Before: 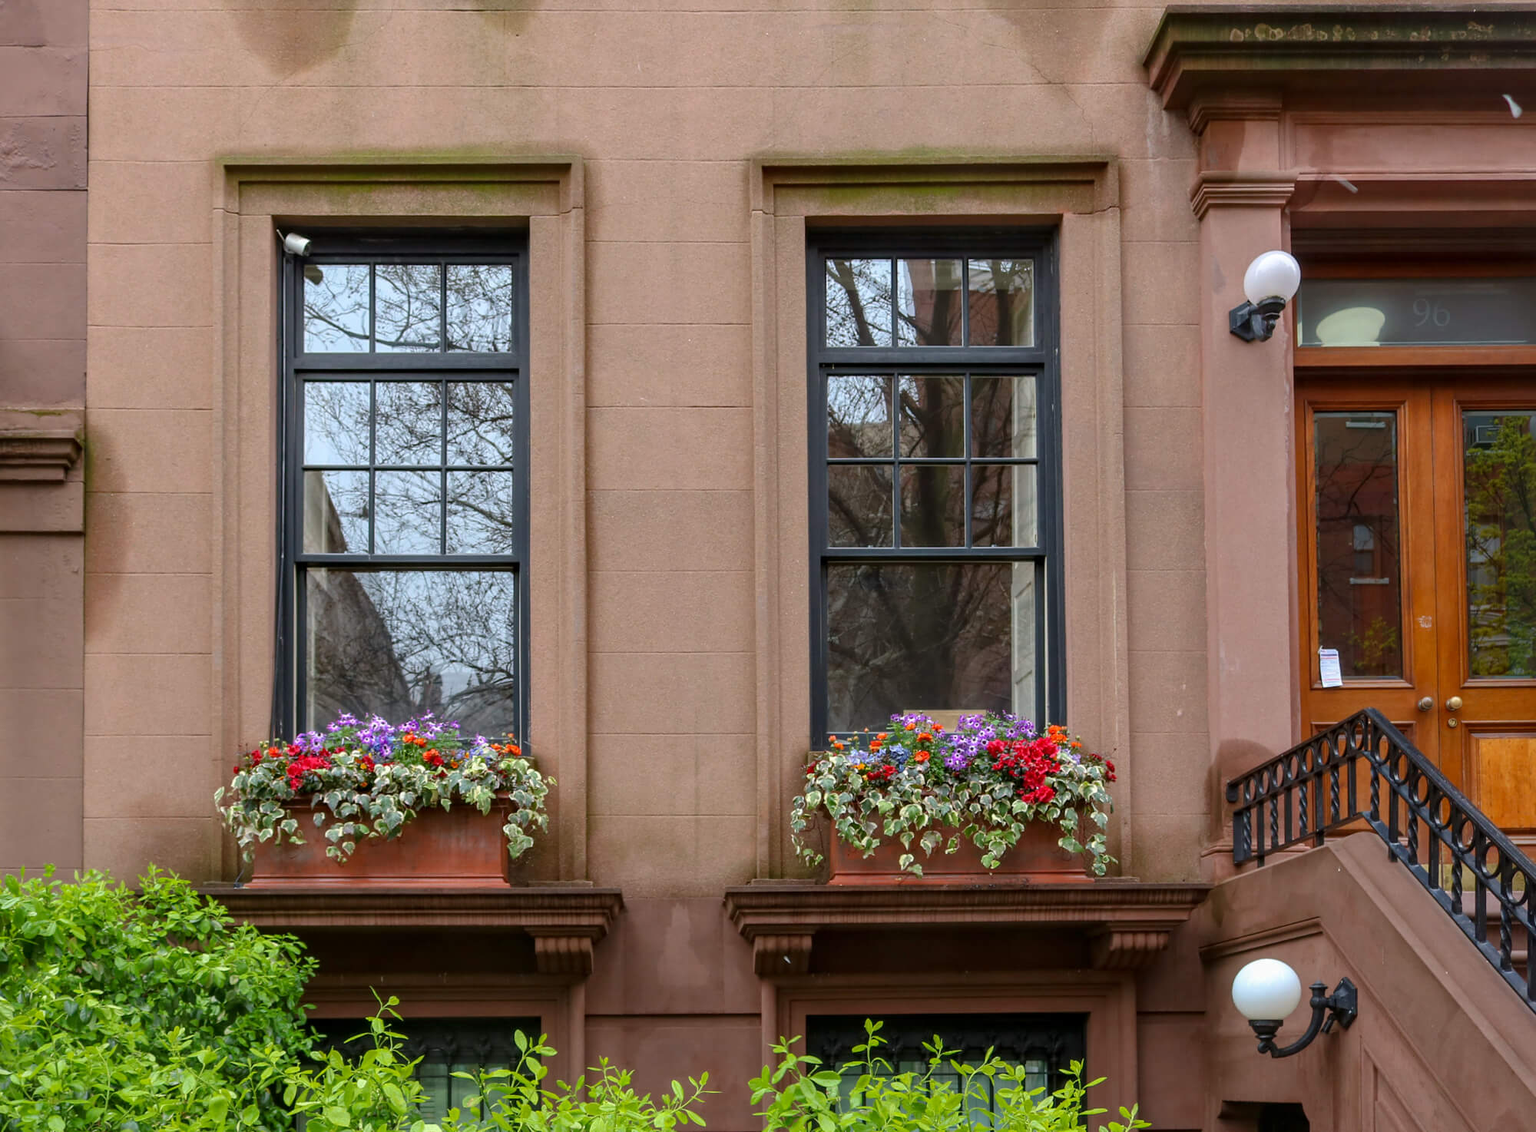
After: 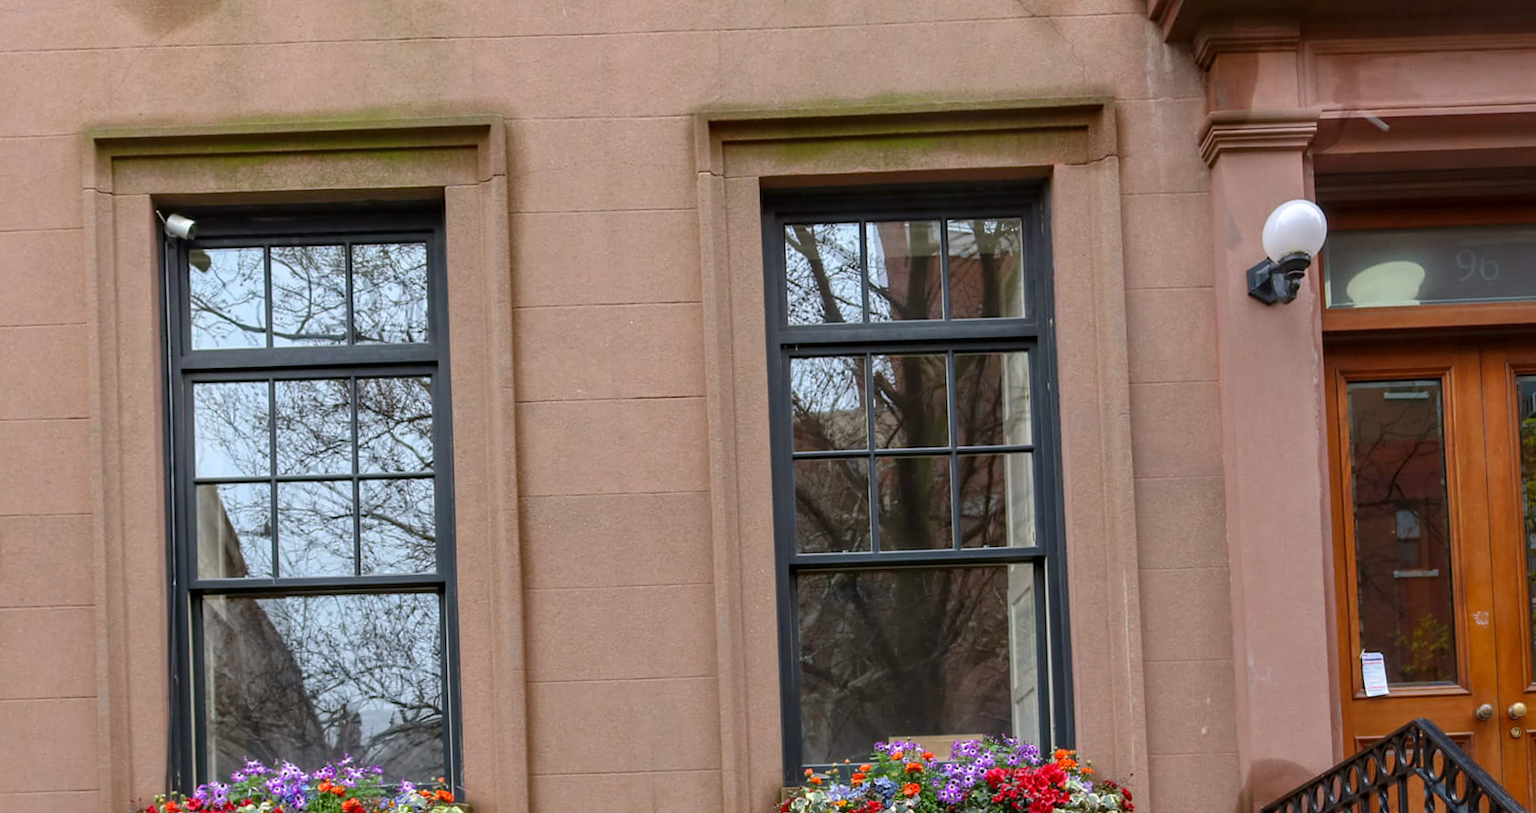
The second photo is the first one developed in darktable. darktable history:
crop and rotate: left 9.345%, top 7.22%, right 4.982%, bottom 32.331%
rotate and perspective: rotation -1.75°, automatic cropping off
